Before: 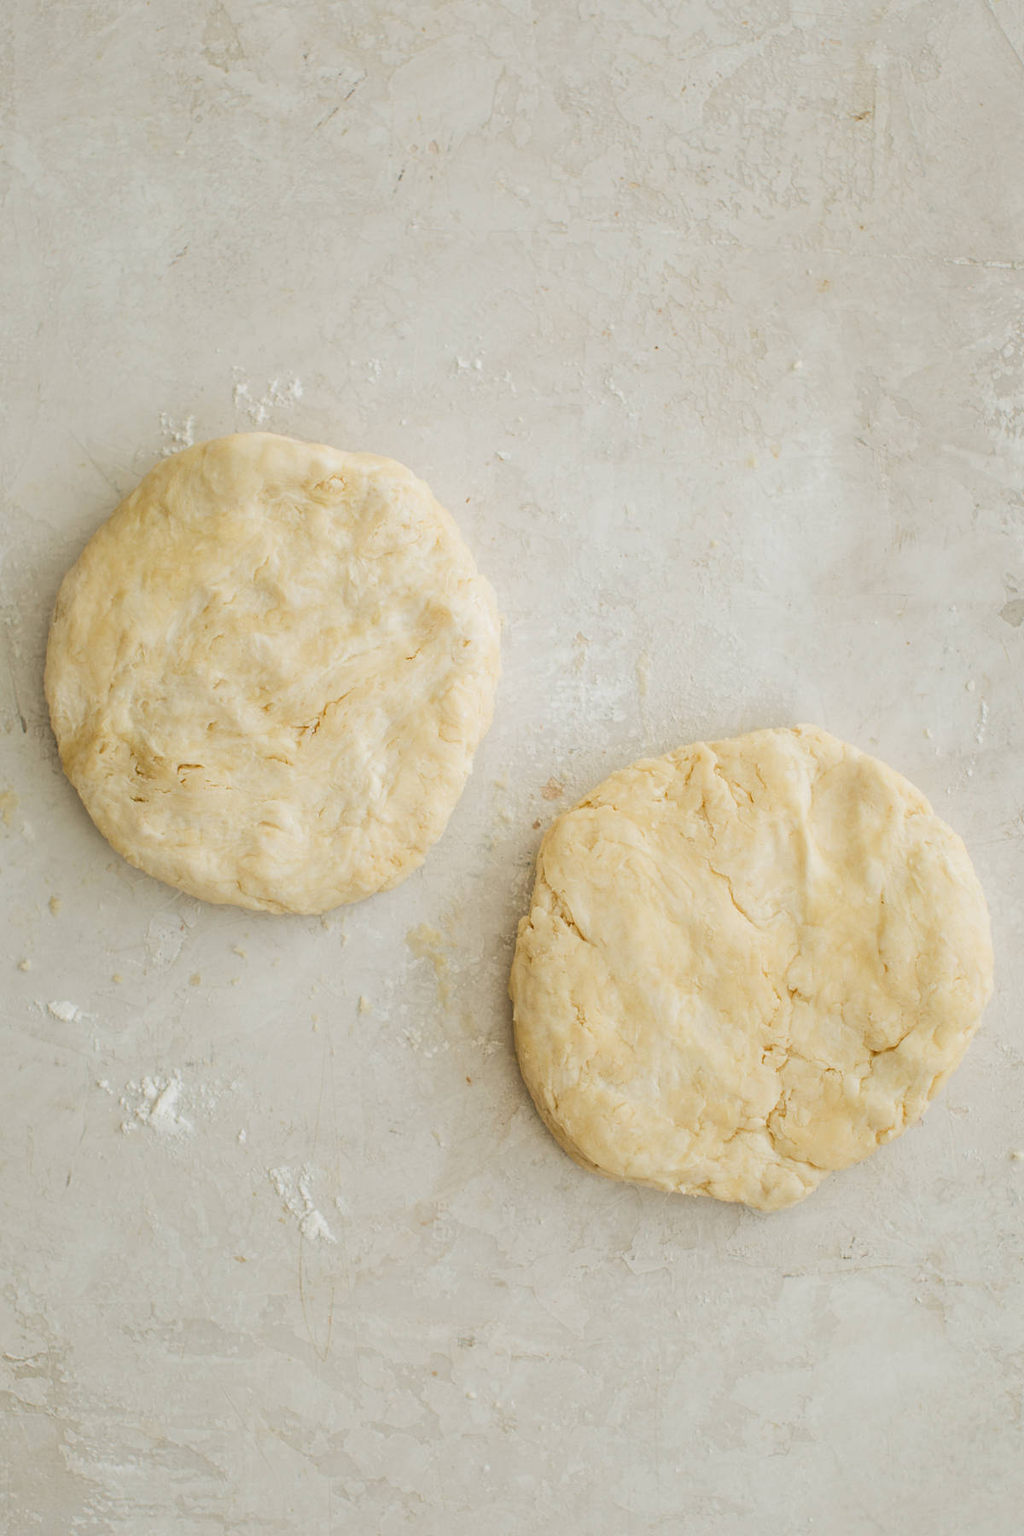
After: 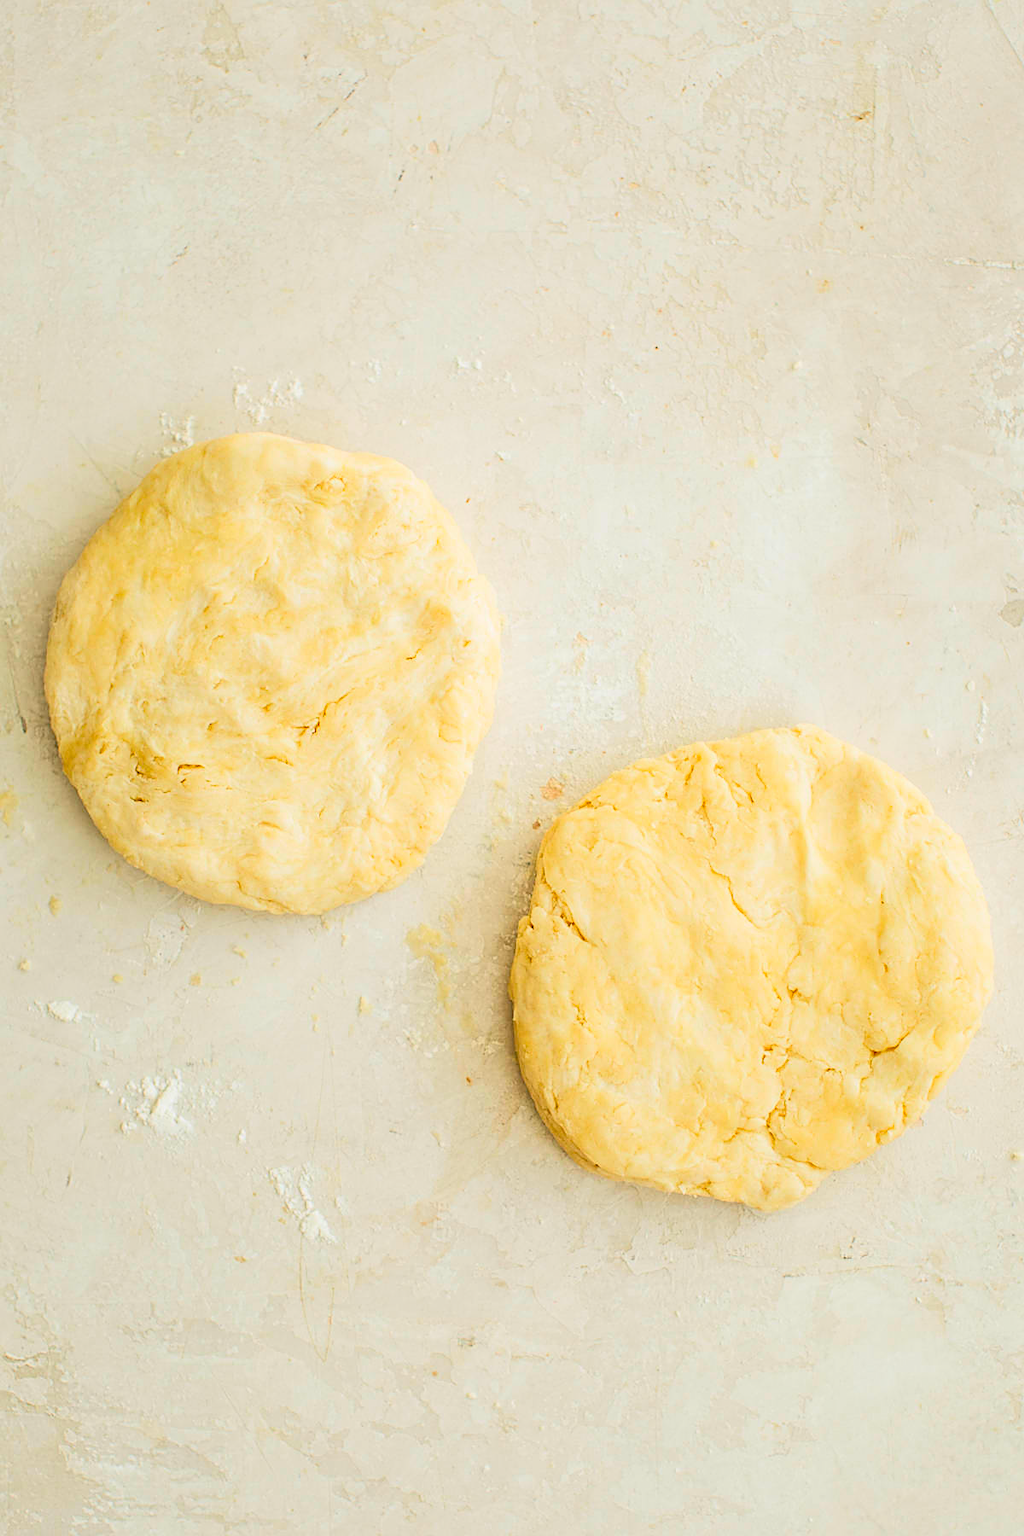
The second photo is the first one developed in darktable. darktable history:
contrast brightness saturation: contrast 0.199, brightness 0.196, saturation 0.813
sharpen: on, module defaults
